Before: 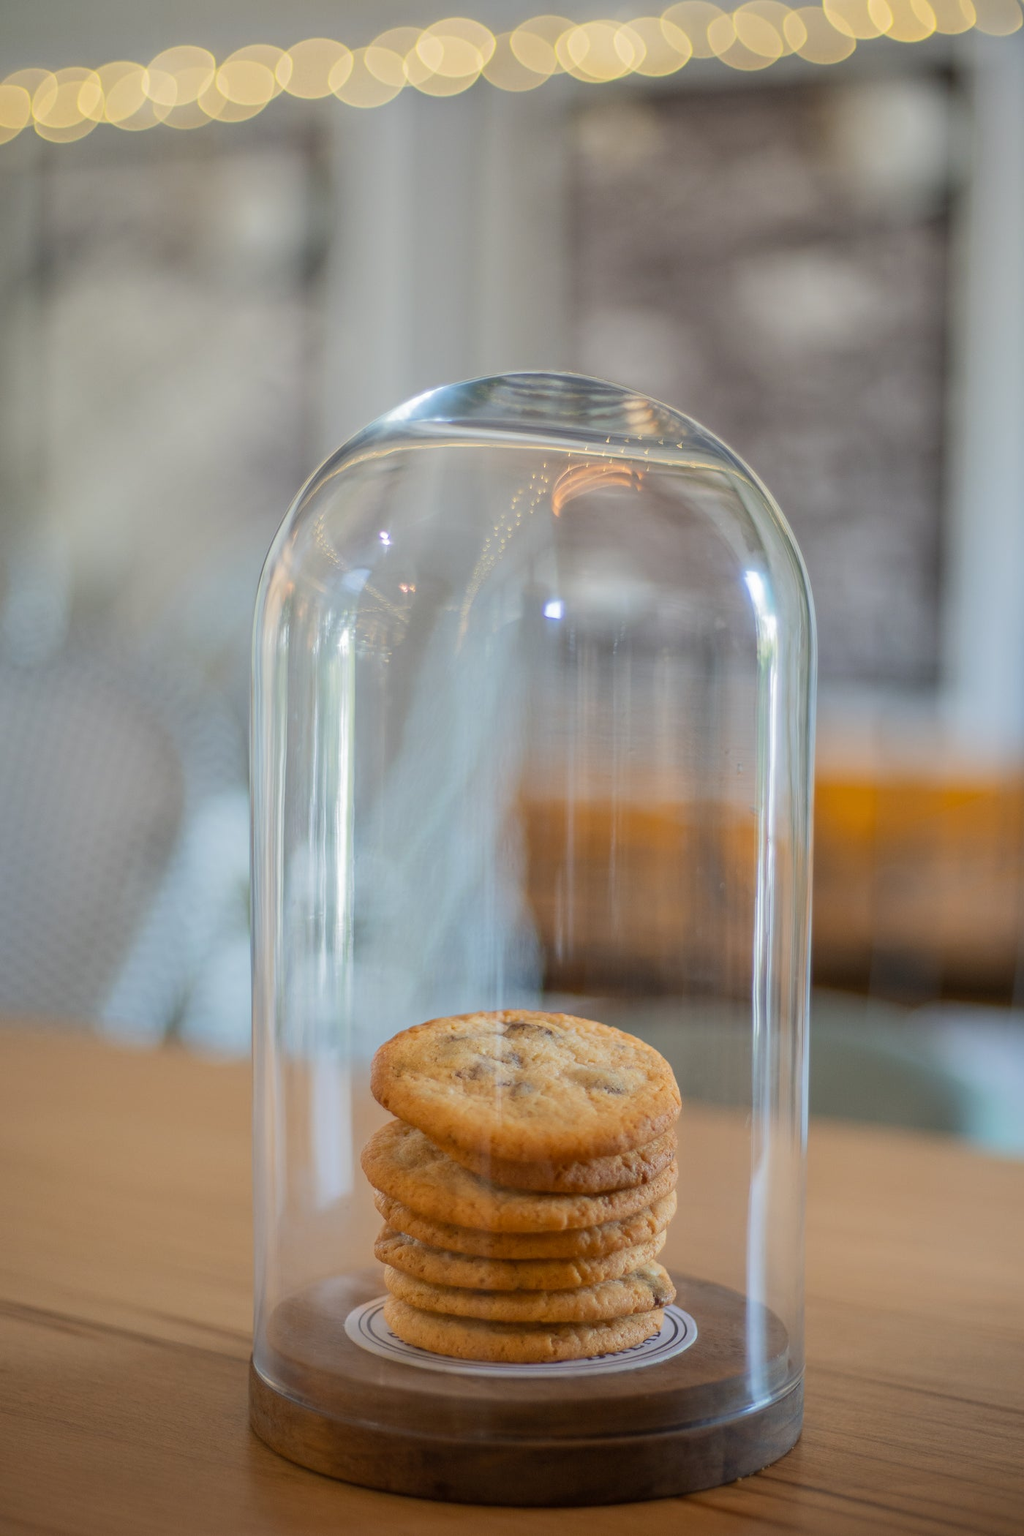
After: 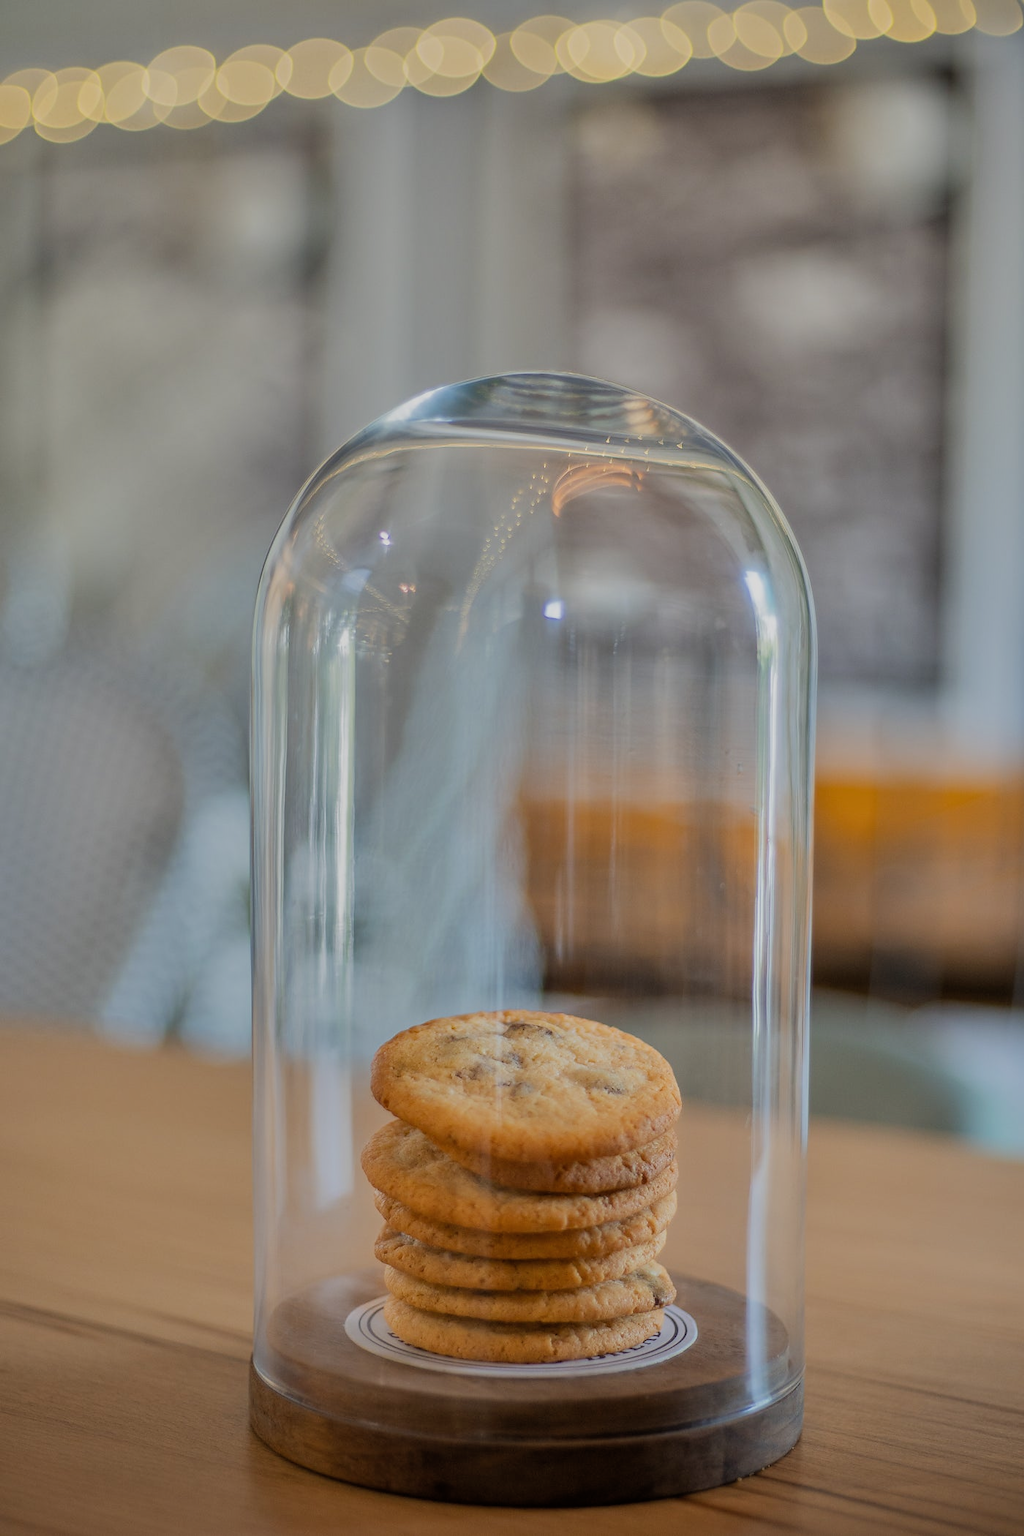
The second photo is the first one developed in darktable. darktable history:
filmic rgb: black relative exposure -7.97 EV, white relative exposure 3.86 EV, hardness 4.32
shadows and highlights: shadows 24.45, highlights -79.5, soften with gaussian
sharpen: radius 1, threshold 1.042
color correction: highlights b* 0.062, saturation 0.978
